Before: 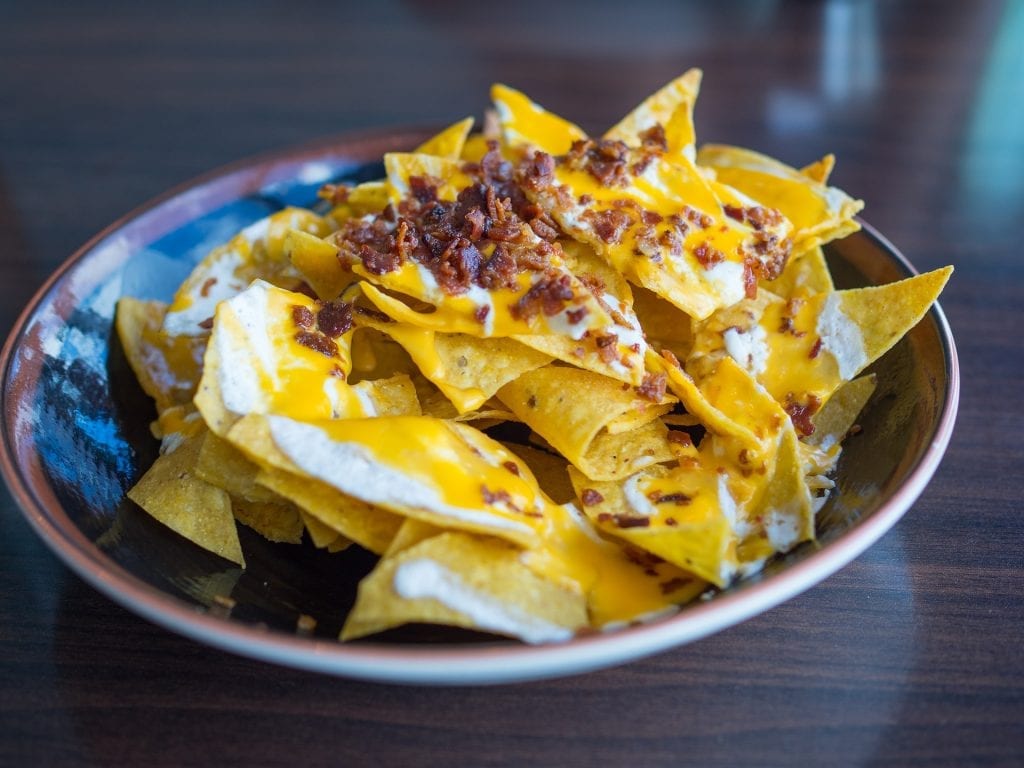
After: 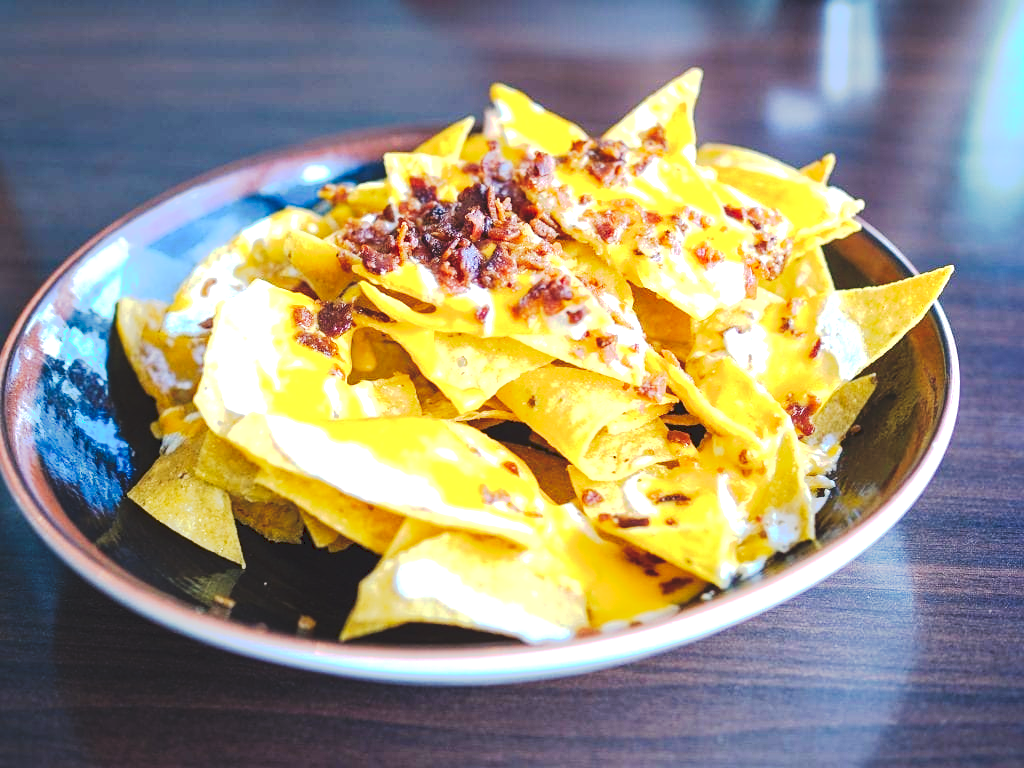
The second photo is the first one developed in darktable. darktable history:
tone curve: curves: ch0 [(0, 0) (0.003, 0.108) (0.011, 0.113) (0.025, 0.113) (0.044, 0.121) (0.069, 0.132) (0.1, 0.145) (0.136, 0.158) (0.177, 0.182) (0.224, 0.215) (0.277, 0.27) (0.335, 0.341) (0.399, 0.424) (0.468, 0.528) (0.543, 0.622) (0.623, 0.721) (0.709, 0.79) (0.801, 0.846) (0.898, 0.871) (1, 1)], preserve colors none
sharpen: amount 0.2
exposure: black level correction 0, exposure 1.2 EV, compensate highlight preservation false
